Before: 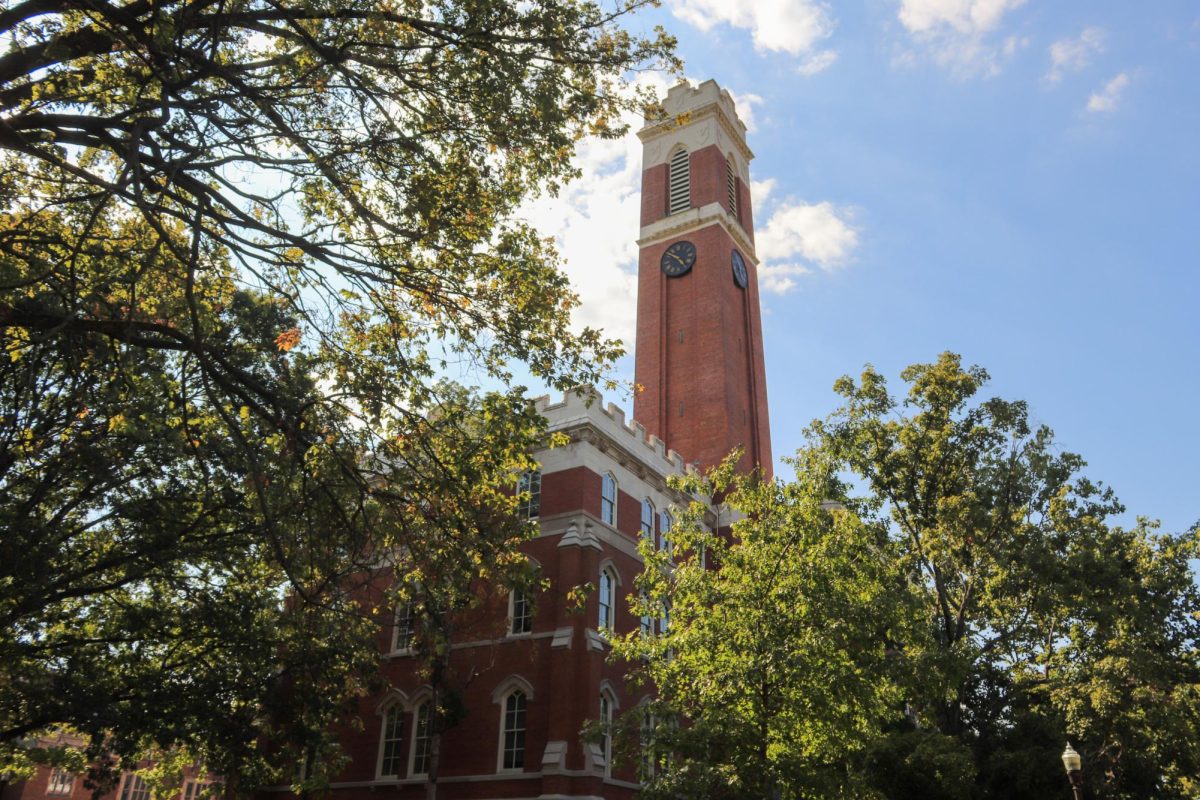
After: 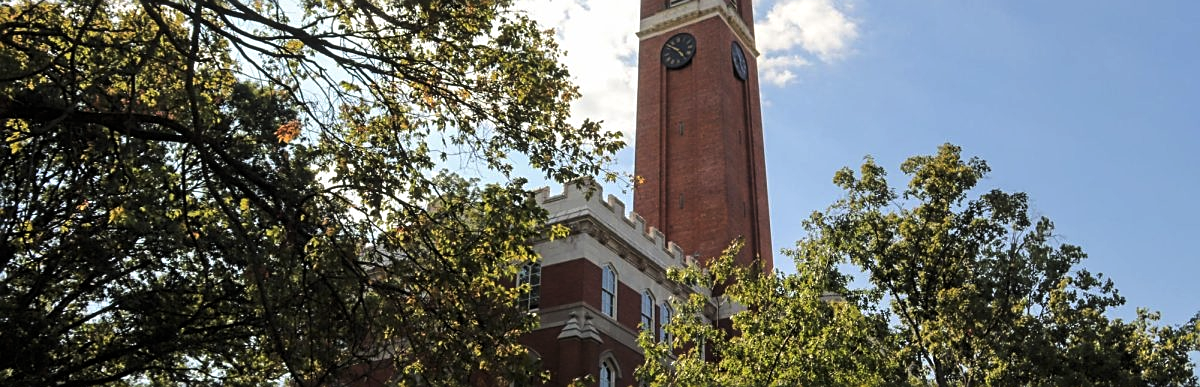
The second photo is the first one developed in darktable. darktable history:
sharpen: on, module defaults
levels: levels [0.029, 0.545, 0.971]
crop and rotate: top 26.056%, bottom 25.543%
